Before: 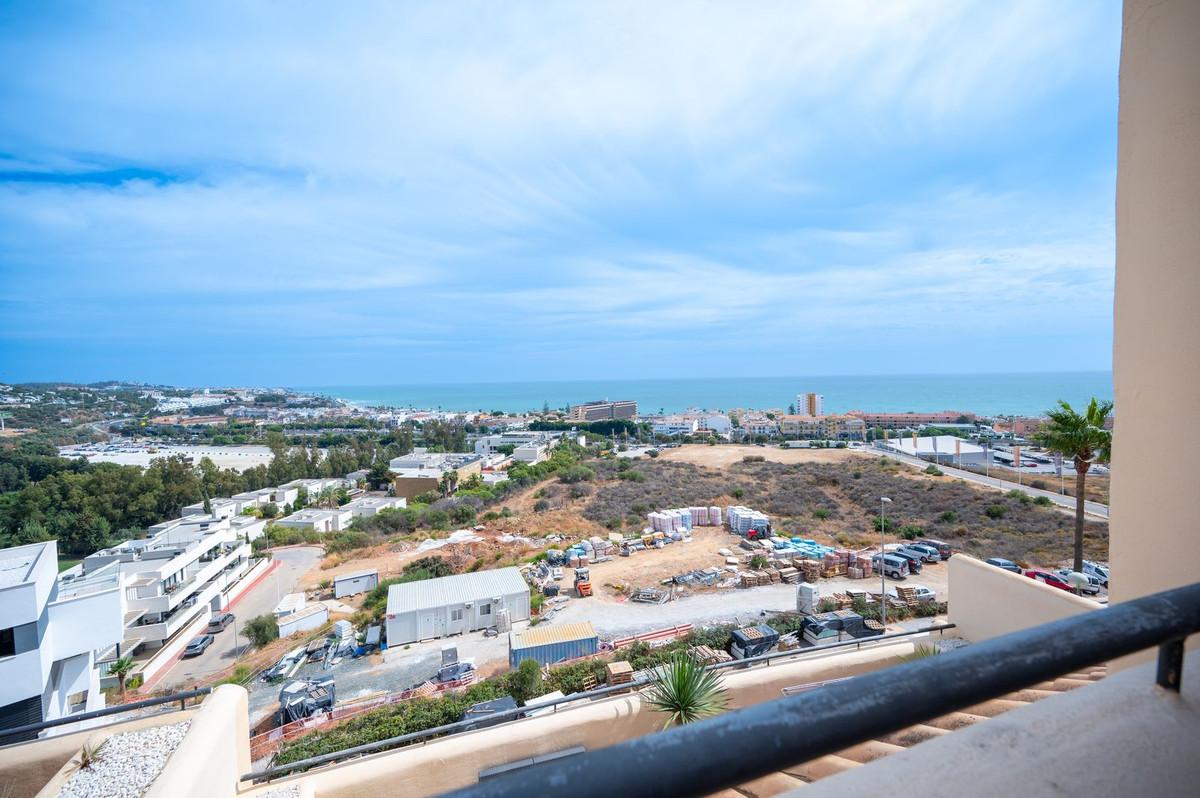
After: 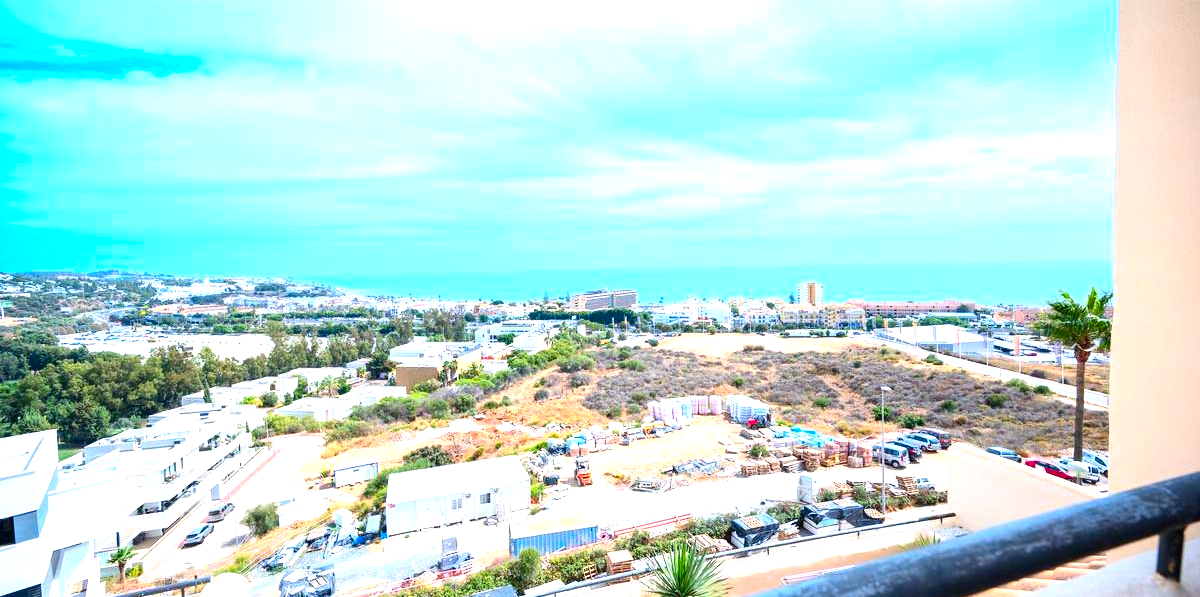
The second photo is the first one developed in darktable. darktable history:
crop: top 14.01%, bottom 11.125%
exposure: black level correction 0, exposure 1.2 EV, compensate highlight preservation false
contrast brightness saturation: contrast 0.162, saturation 0.317
